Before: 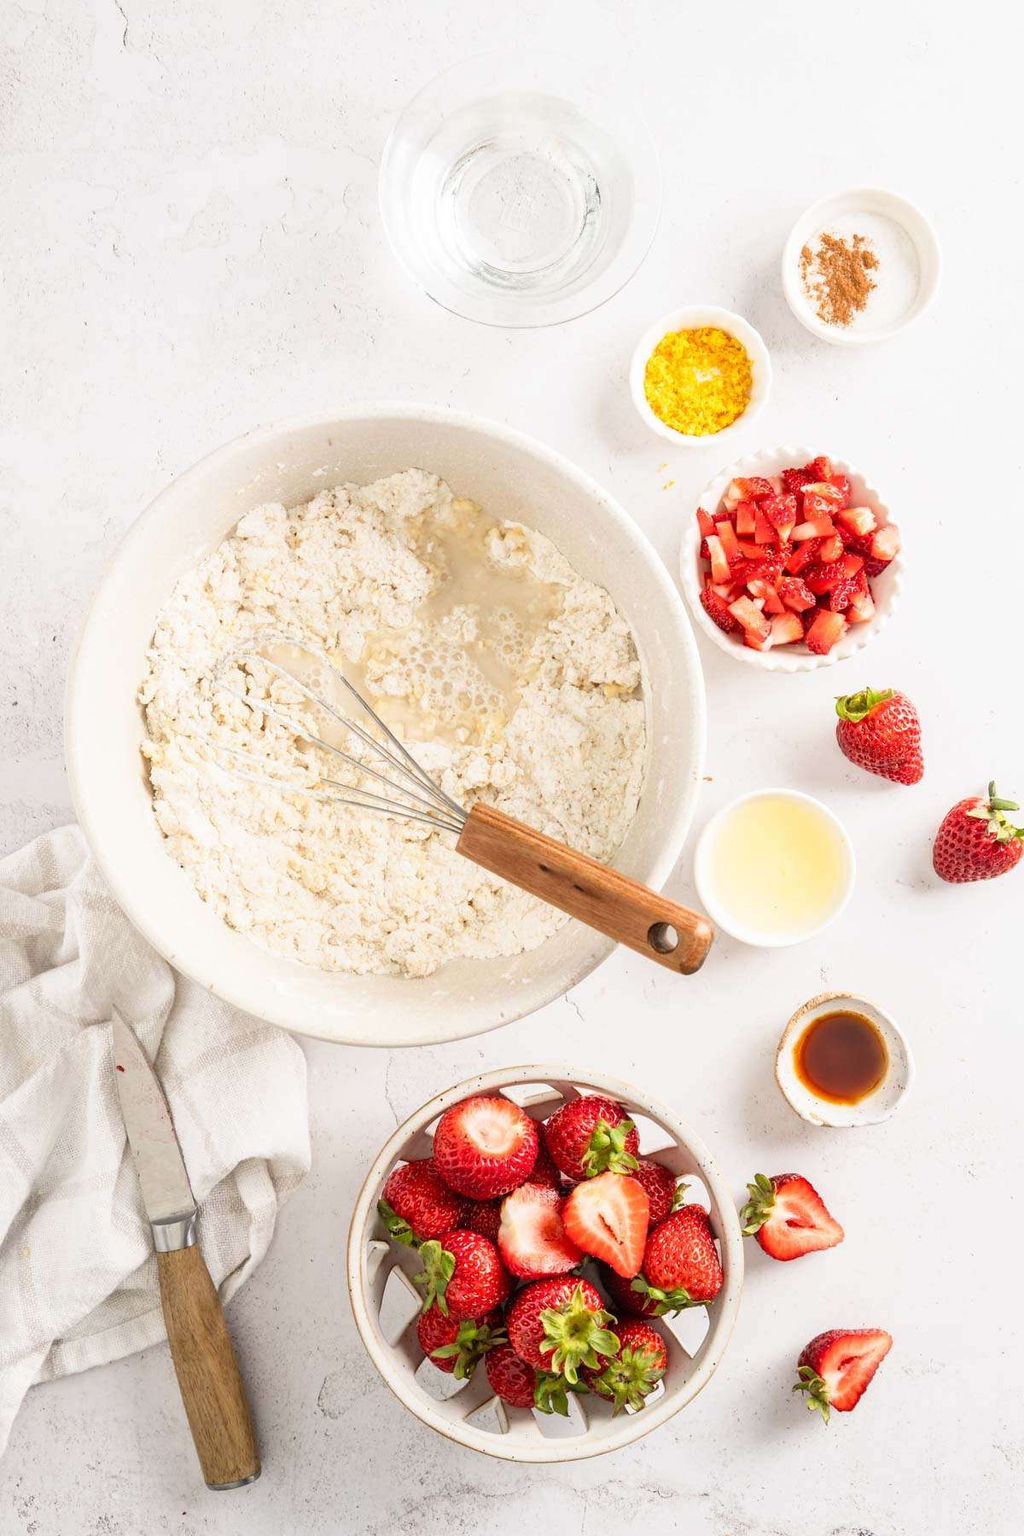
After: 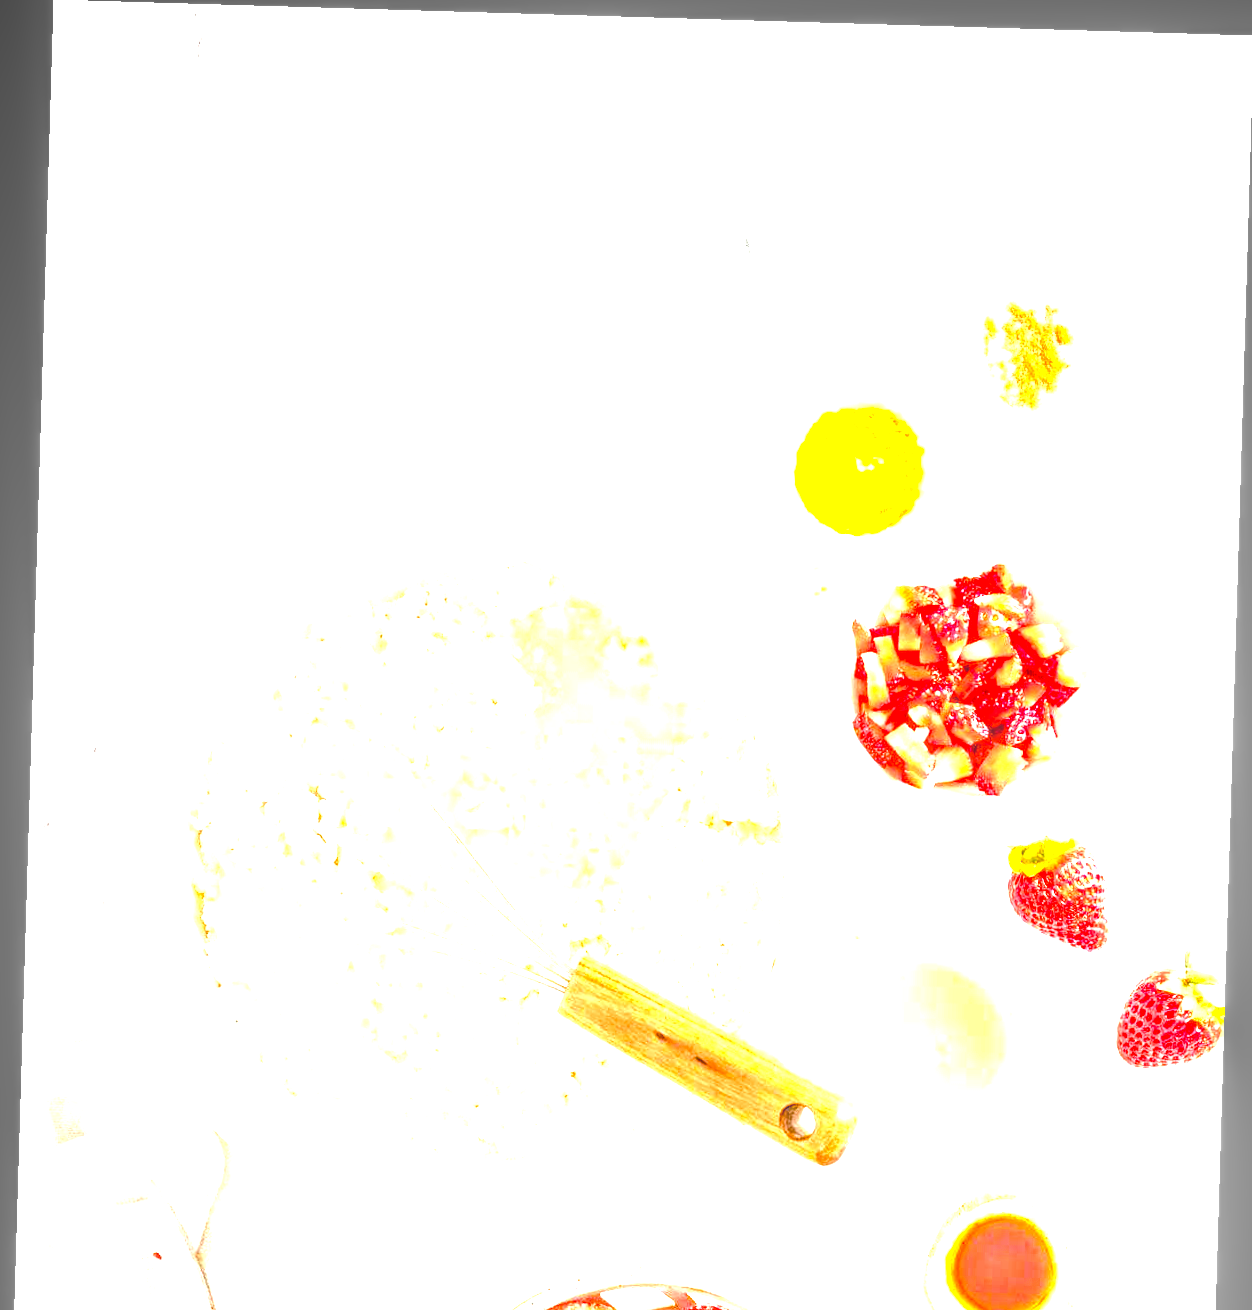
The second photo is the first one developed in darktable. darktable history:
crop: bottom 28.576%
rotate and perspective: rotation 1.72°, automatic cropping off
exposure: black level correction 0.005, exposure 2.084 EV, compensate highlight preservation false
color balance rgb: perceptual saturation grading › global saturation 20%, perceptual saturation grading › highlights -25%, perceptual saturation grading › shadows 25%, global vibrance 50%
local contrast: highlights 0%, shadows 0%, detail 133%
color correction: saturation 1.1
